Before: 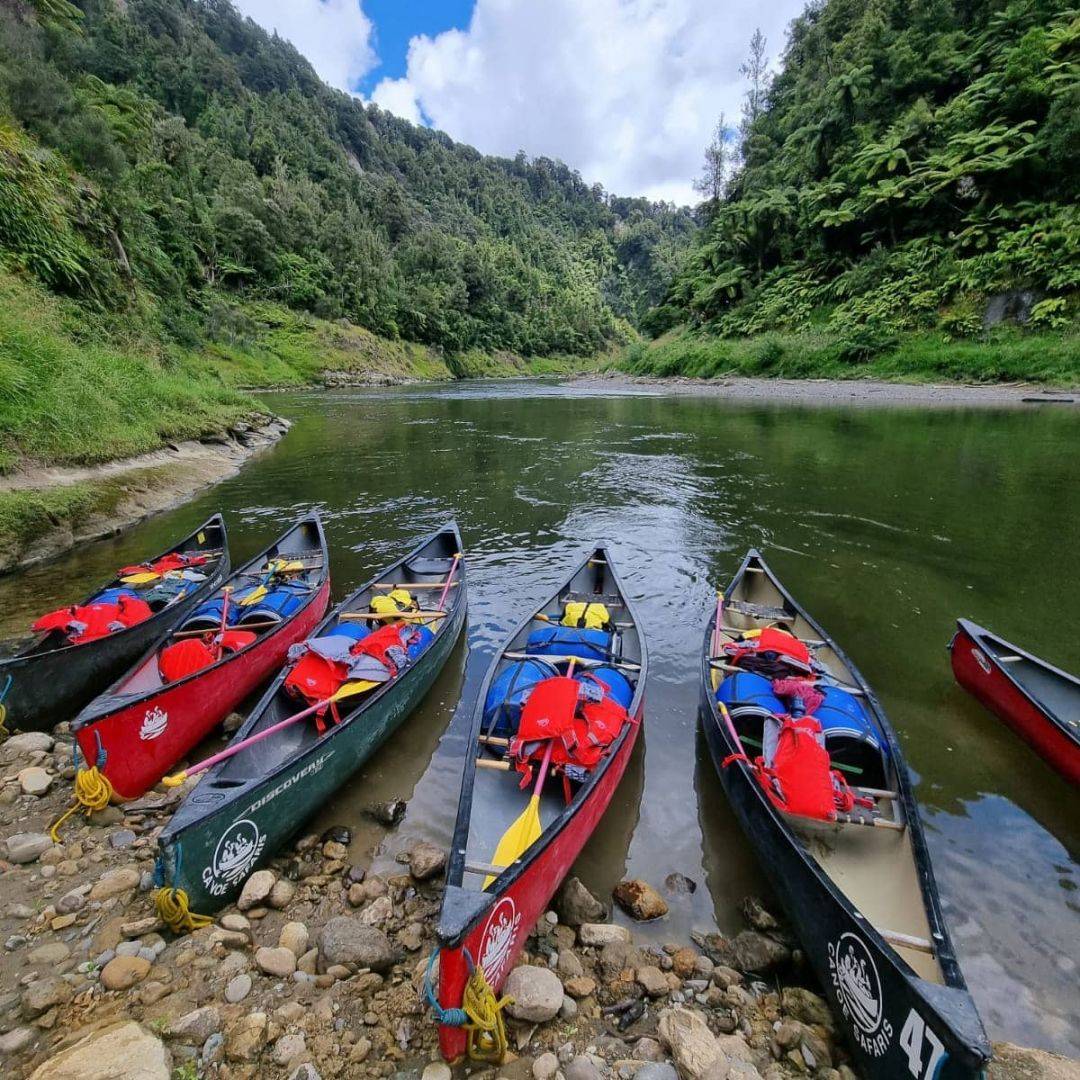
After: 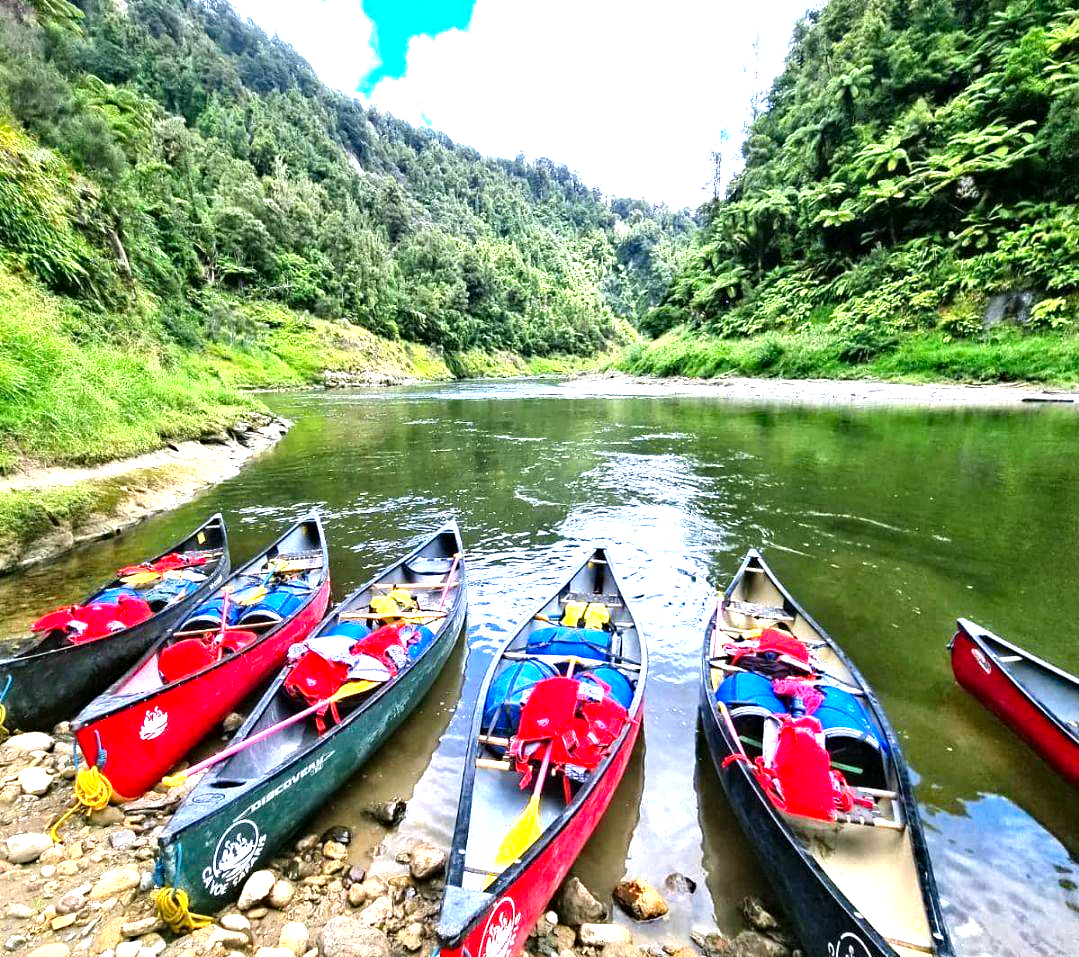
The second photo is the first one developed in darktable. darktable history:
levels: levels [0, 0.281, 0.562]
haze removal: compatibility mode true, adaptive false
crop and rotate: top 0%, bottom 11.365%
contrast equalizer: y [[0.5 ×6], [0.5 ×6], [0.5 ×6], [0 ×6], [0, 0, 0, 0.581, 0.011, 0]]
